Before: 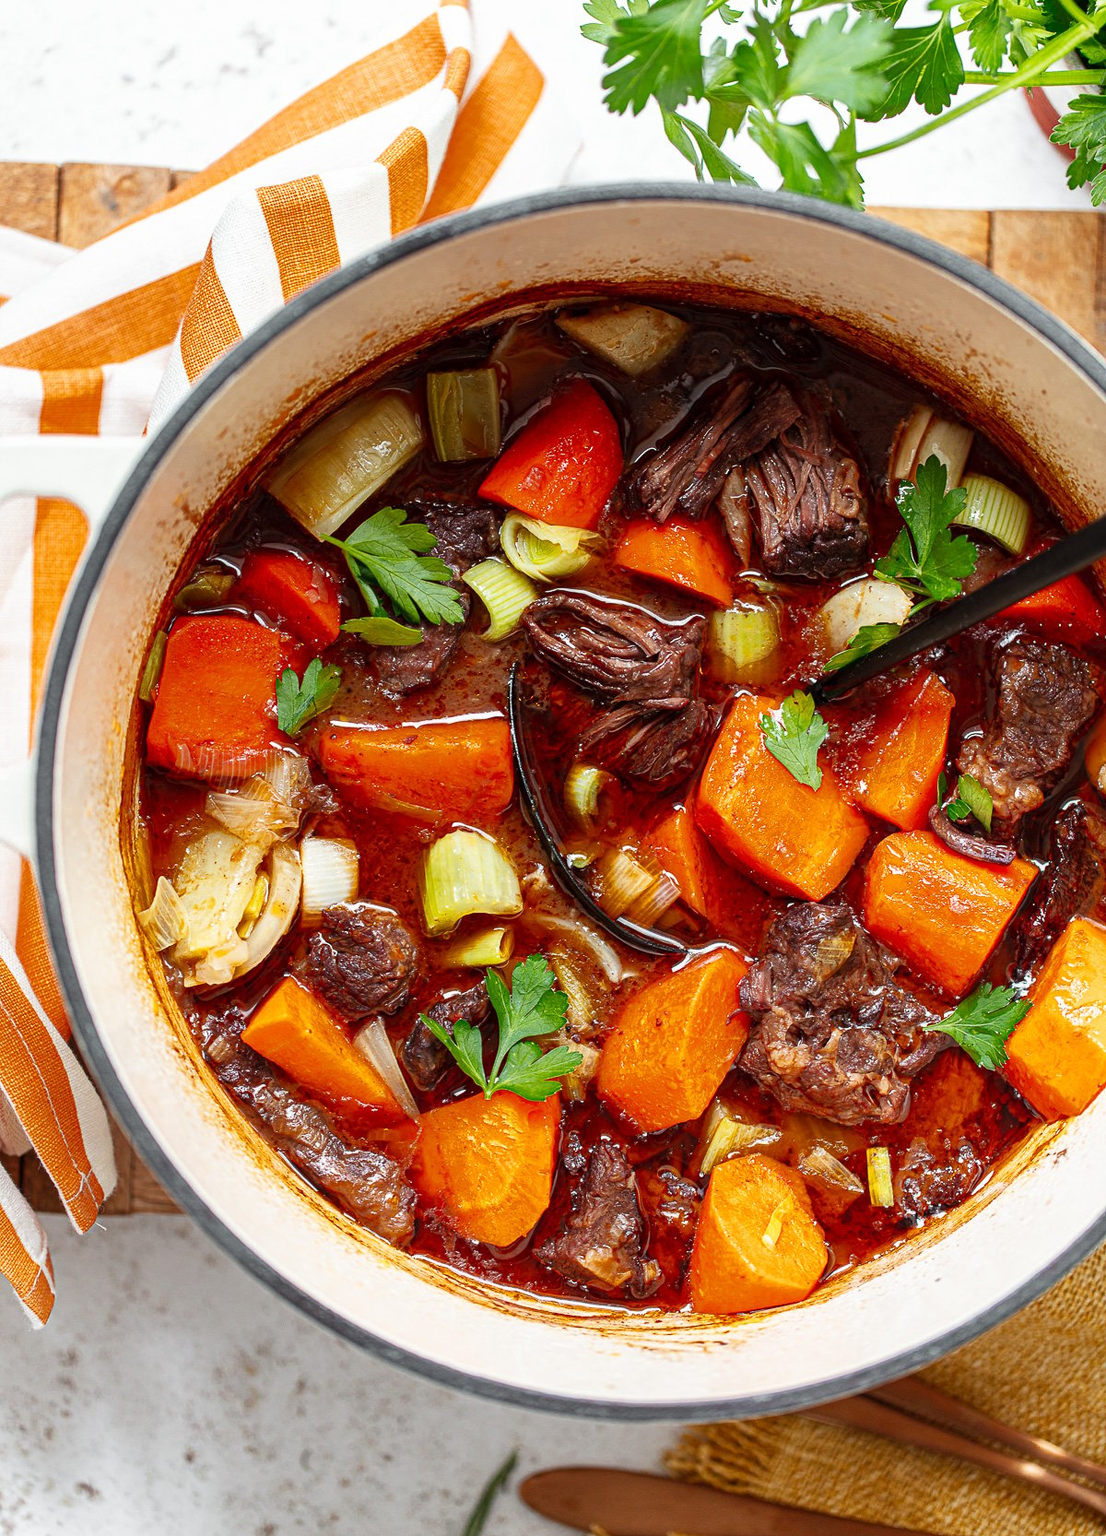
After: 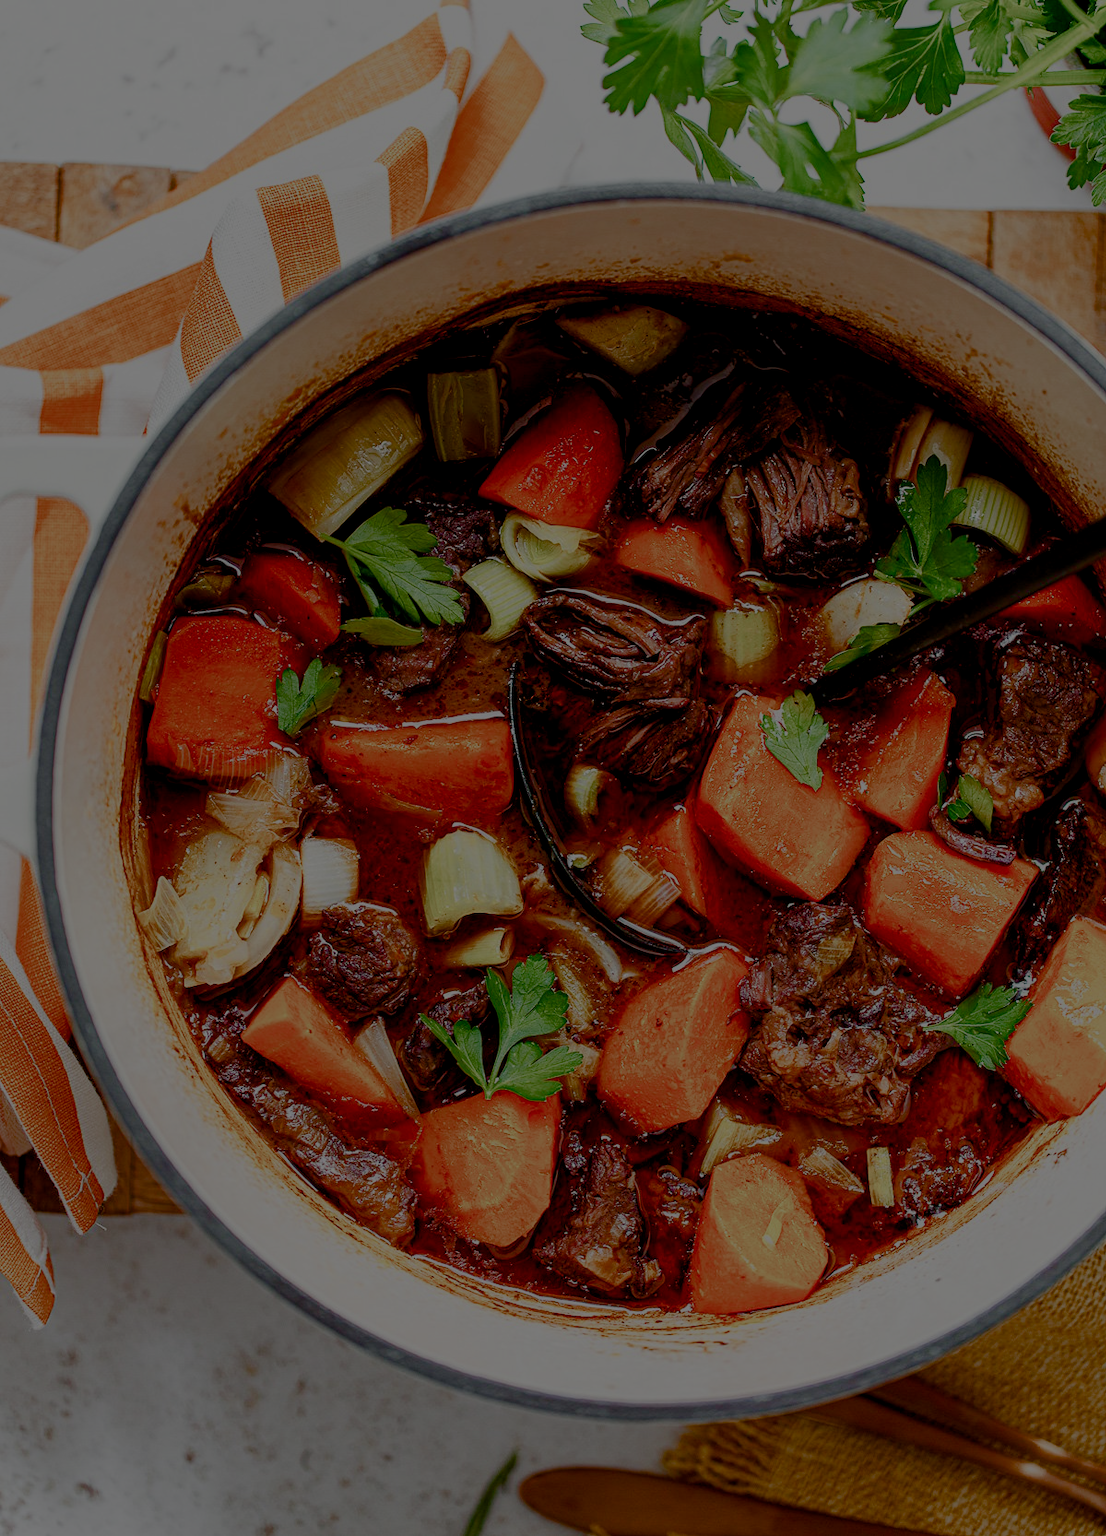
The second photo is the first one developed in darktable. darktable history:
color balance rgb: global offset › luminance -0.839%, linear chroma grading › shadows 9.956%, linear chroma grading › highlights 10.847%, linear chroma grading › global chroma 14.709%, linear chroma grading › mid-tones 14.795%, perceptual saturation grading › global saturation 25.2%, perceptual saturation grading › highlights -50.209%, perceptual saturation grading › shadows 30.186%, perceptual brilliance grading › global brilliance -48.196%, global vibrance 20%
